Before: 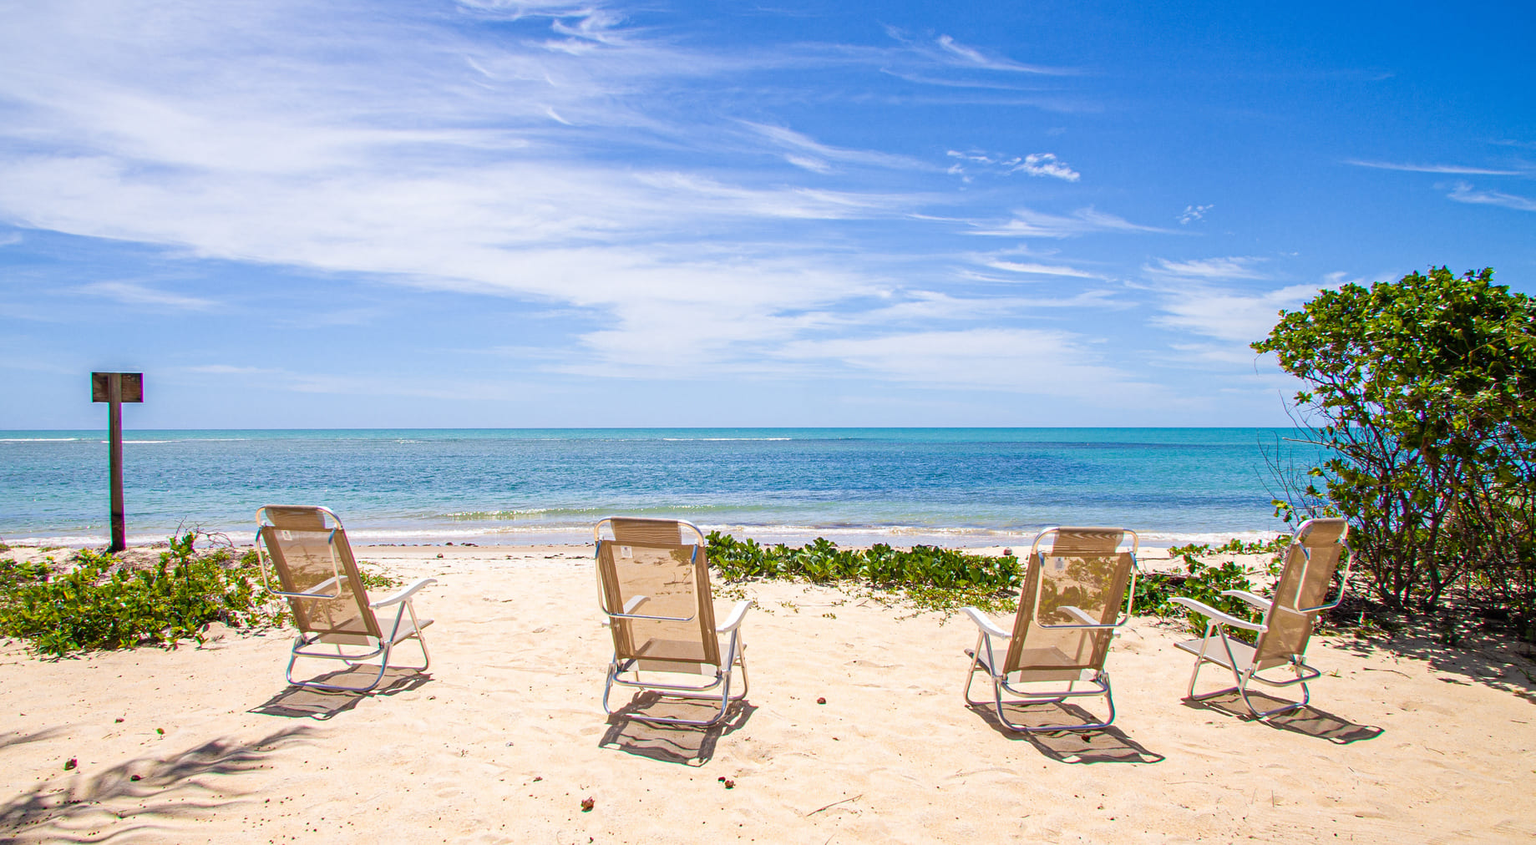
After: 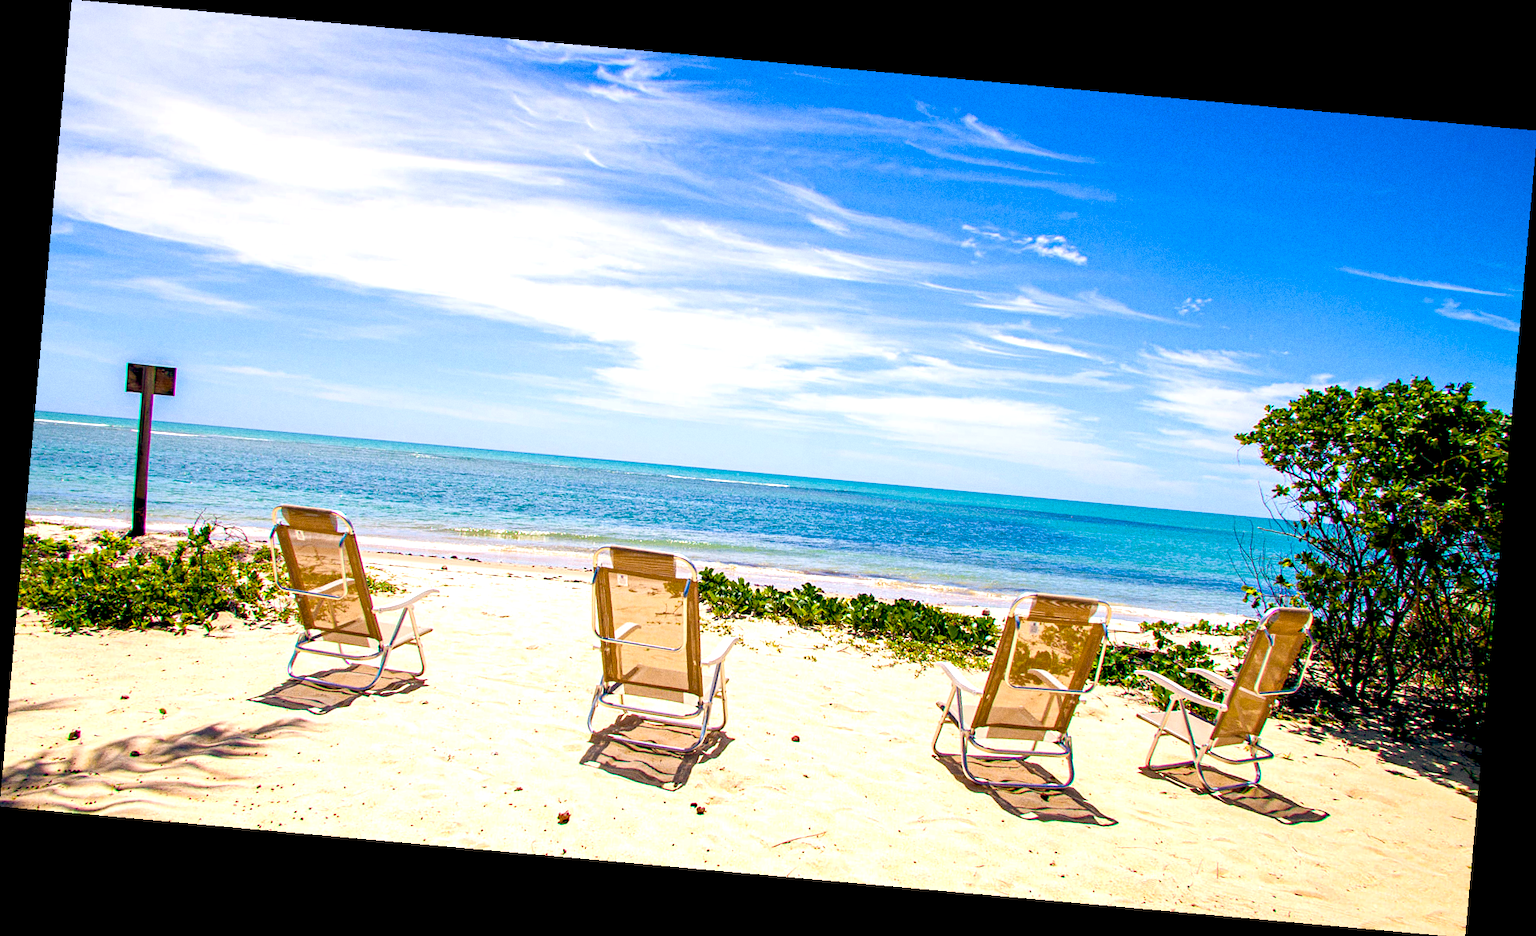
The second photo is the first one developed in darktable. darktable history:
grain: coarseness 0.47 ISO
rotate and perspective: rotation 5.12°, automatic cropping off
color balance: lift [0.975, 0.993, 1, 1.015], gamma [1.1, 1, 1, 0.945], gain [1, 1.04, 1, 0.95]
color balance rgb: linear chroma grading › global chroma 16.62%, perceptual saturation grading › highlights -8.63%, perceptual saturation grading › mid-tones 18.66%, perceptual saturation grading › shadows 28.49%, perceptual brilliance grading › highlights 14.22%, perceptual brilliance grading › shadows -18.96%, global vibrance 27.71%
